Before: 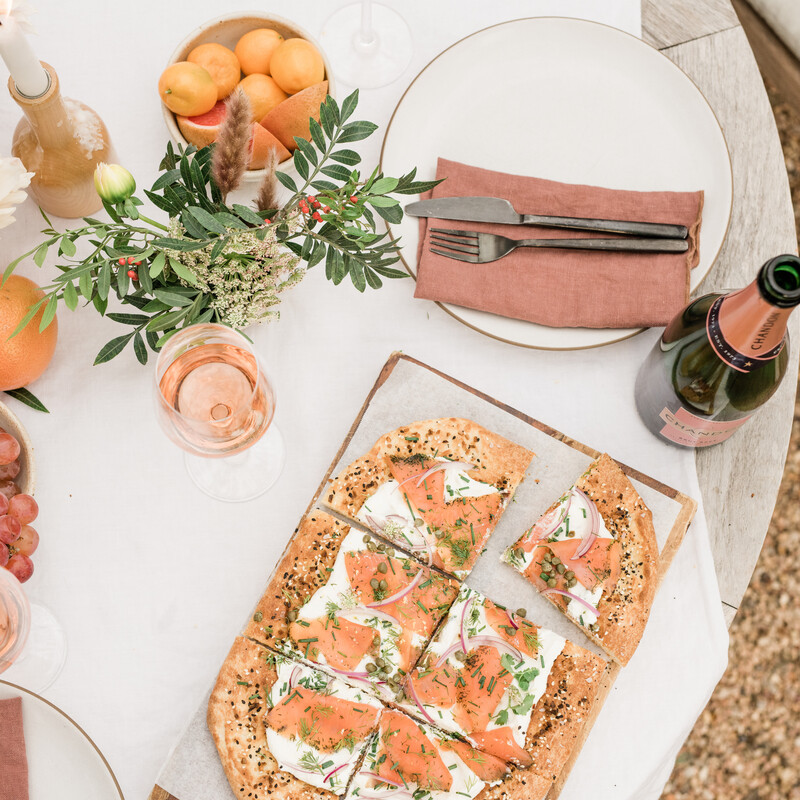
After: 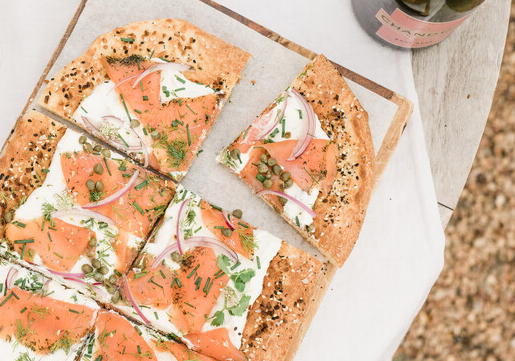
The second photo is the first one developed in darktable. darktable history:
crop and rotate: left 35.61%, top 49.914%, bottom 4.929%
